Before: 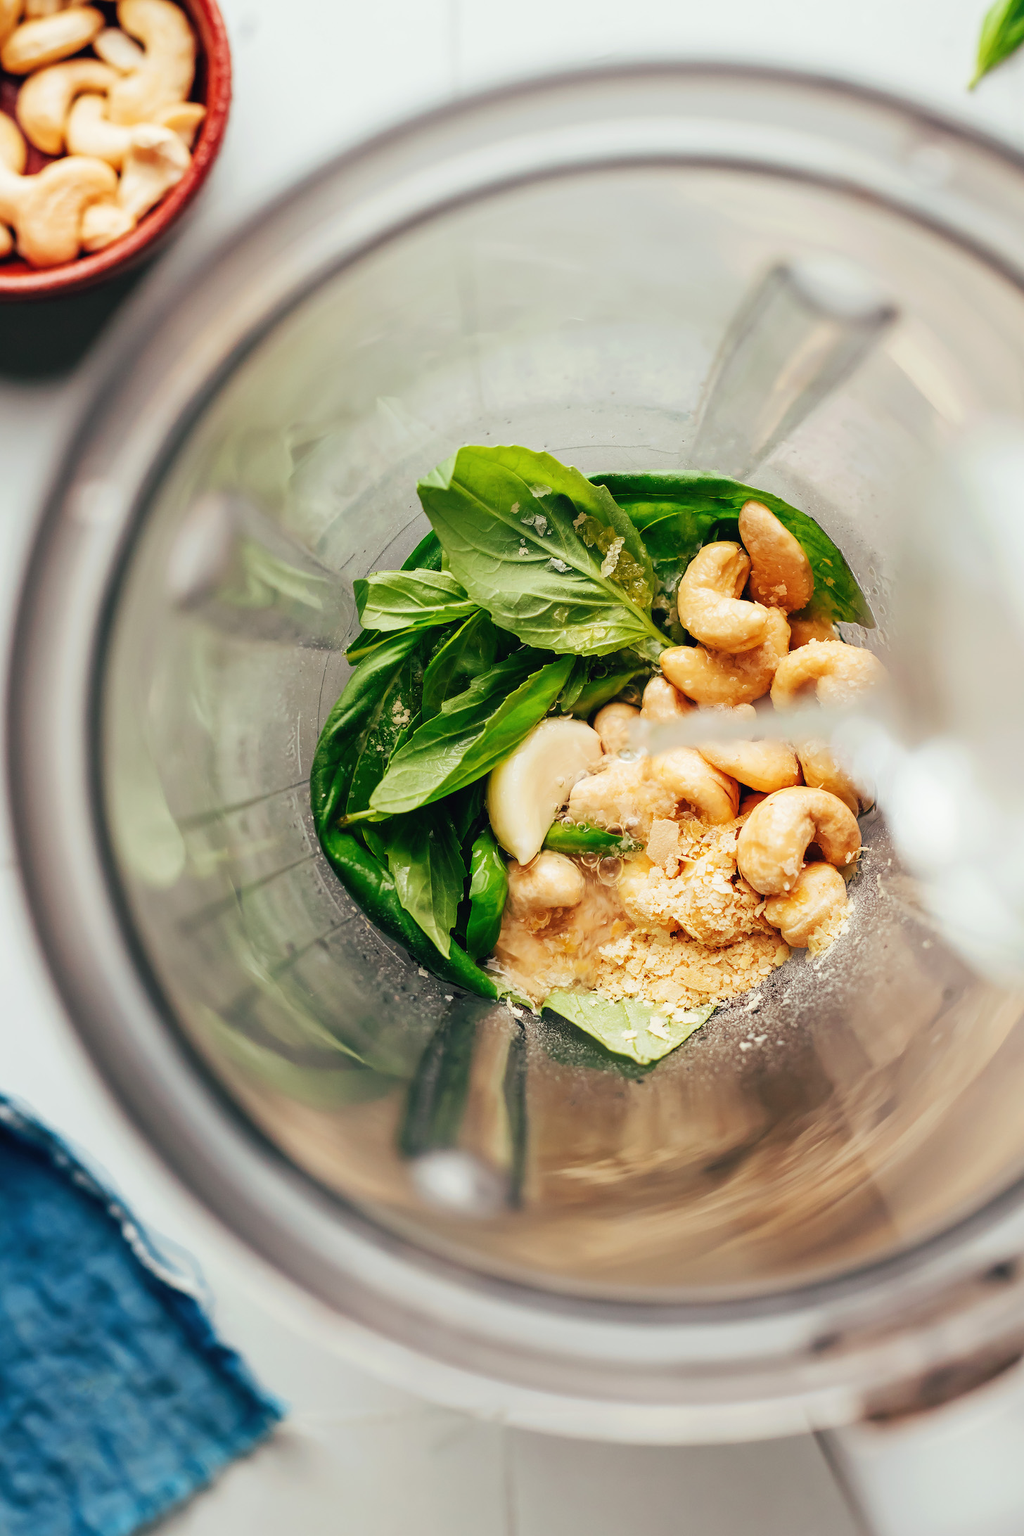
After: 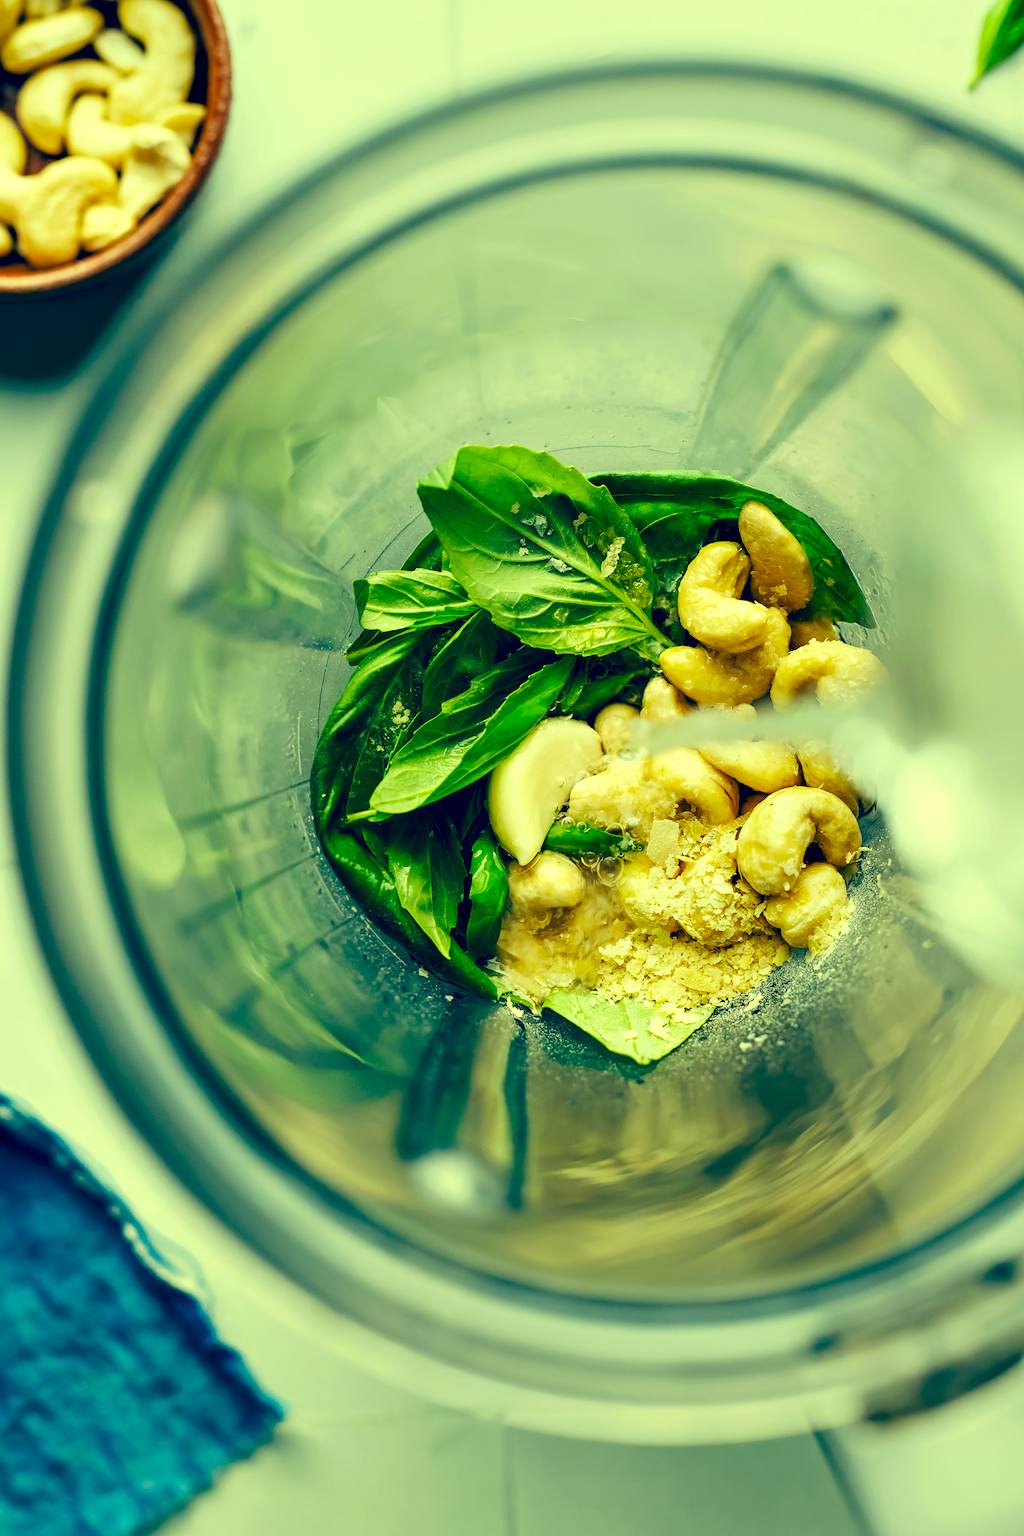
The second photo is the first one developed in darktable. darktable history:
color correction: highlights a* -15.66, highlights b* 39.88, shadows a* -39.89, shadows b* -25.94
contrast equalizer: y [[0.6 ×6], [0.55 ×6], [0 ×6], [0 ×6], [0 ×6]], mix 0.583
